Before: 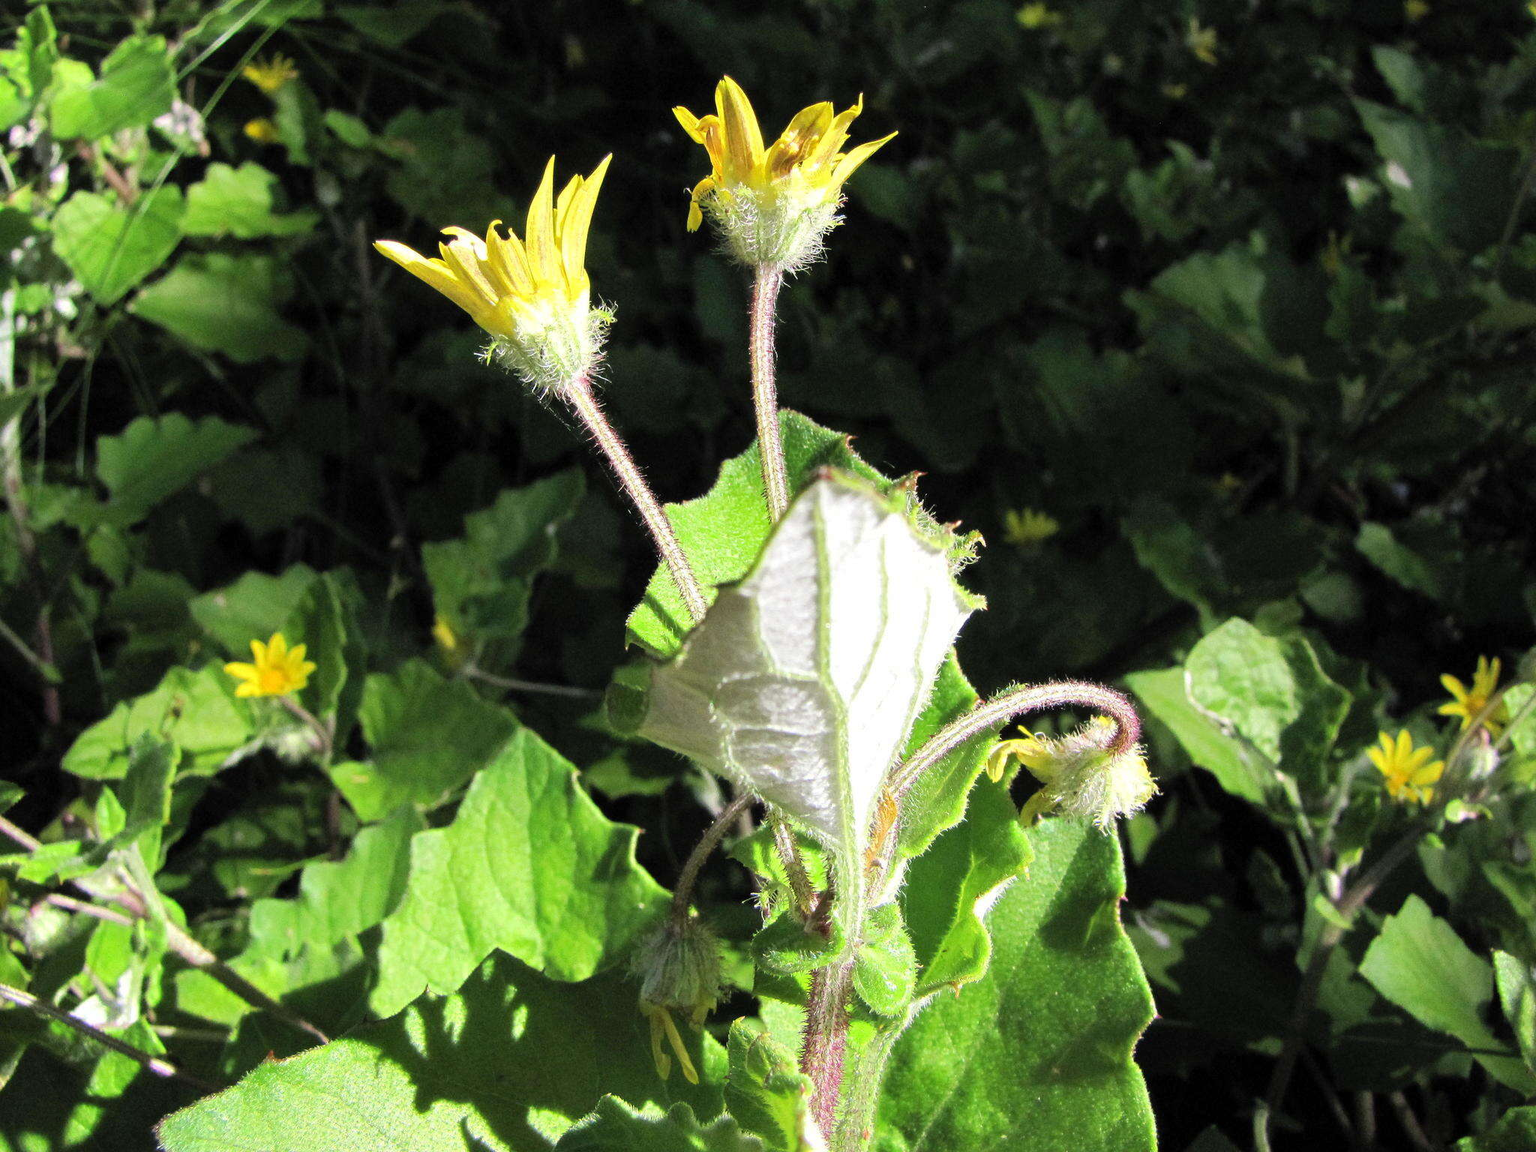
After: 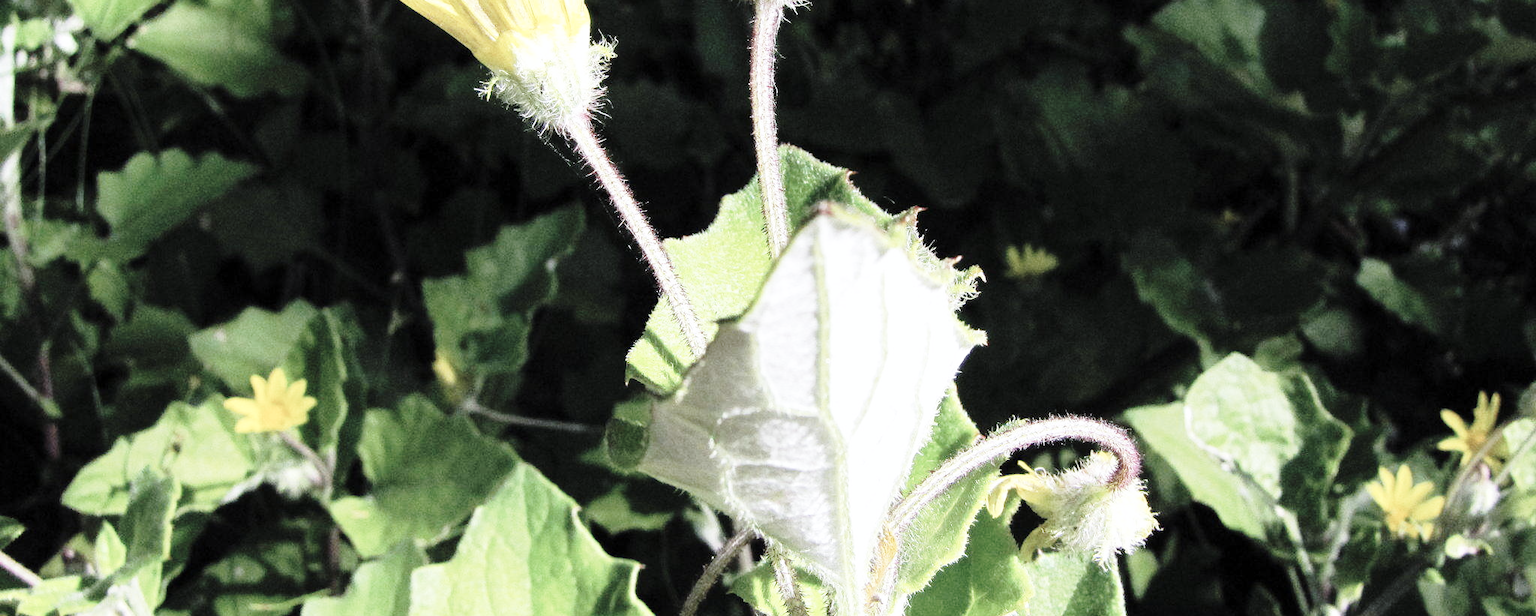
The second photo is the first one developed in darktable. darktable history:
base curve: curves: ch0 [(0, 0) (0.028, 0.03) (0.121, 0.232) (0.46, 0.748) (0.859, 0.968) (1, 1)], preserve colors none
color calibration: illuminant as shot in camera, x 0.358, y 0.373, temperature 4628.91 K
color correction: saturation 0.57
crop and rotate: top 23.043%, bottom 23.437%
